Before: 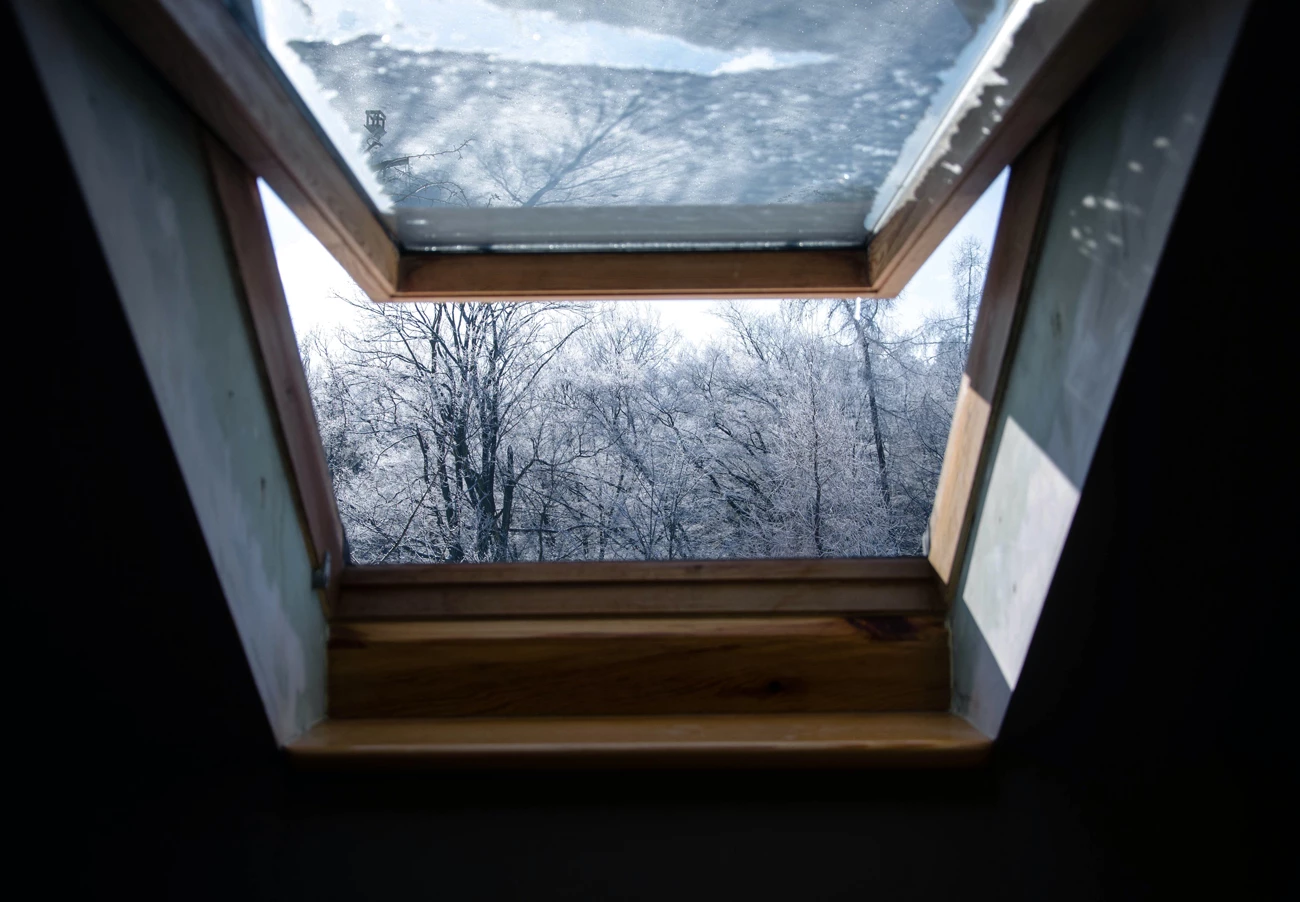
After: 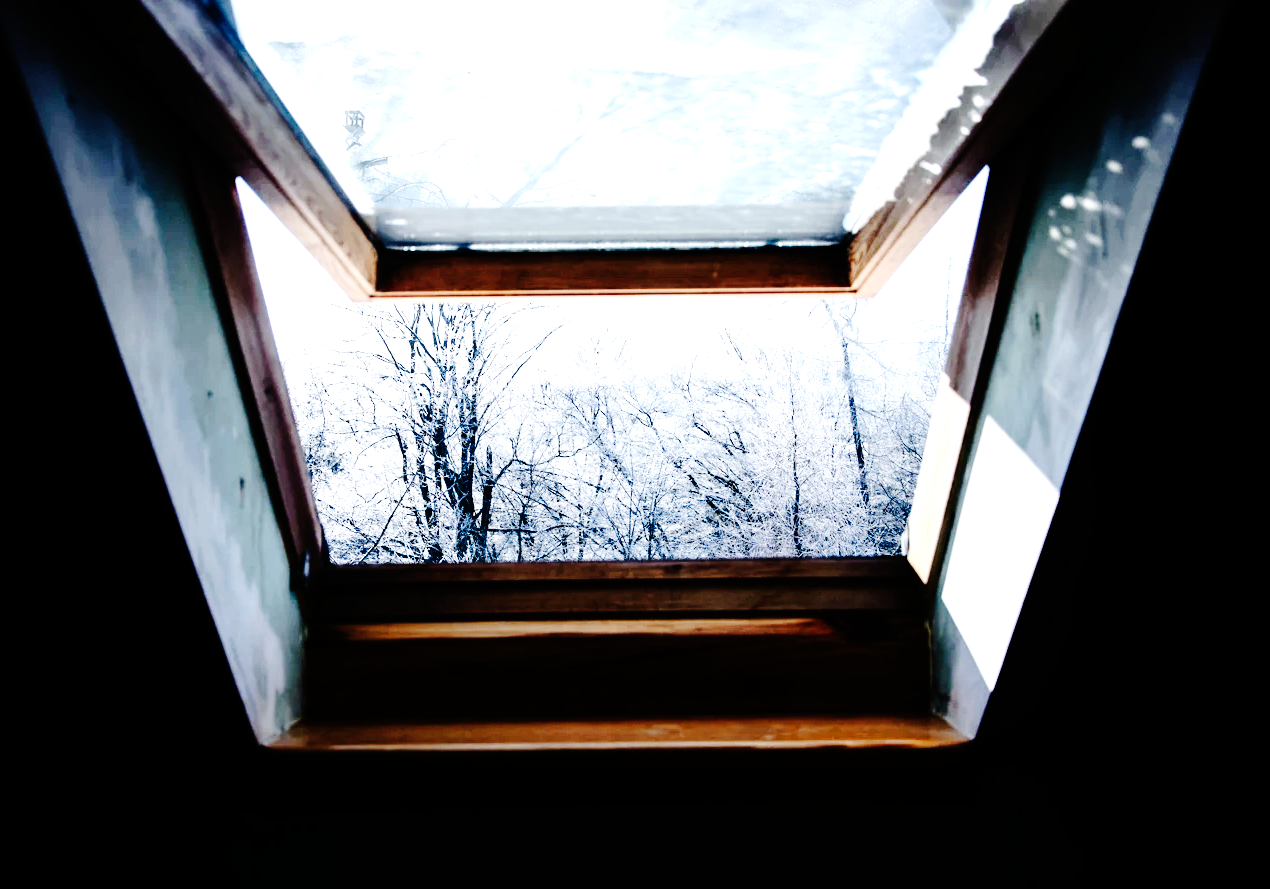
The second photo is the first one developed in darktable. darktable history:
exposure: exposure 0.602 EV, compensate highlight preservation false
base curve: curves: ch0 [(0, 0) (0.036, 0.01) (0.123, 0.254) (0.258, 0.504) (0.507, 0.748) (1, 1)], preserve colors none
color zones: curves: ch1 [(0, 0.455) (0.063, 0.455) (0.286, 0.495) (0.429, 0.5) (0.571, 0.5) (0.714, 0.5) (0.857, 0.5) (1, 0.455)]; ch2 [(0, 0.532) (0.063, 0.521) (0.233, 0.447) (0.429, 0.489) (0.571, 0.5) (0.714, 0.5) (0.857, 0.5) (1, 0.532)]
crop and rotate: left 1.669%, right 0.621%, bottom 1.395%
color calibration: illuminant same as pipeline (D50), adaptation none (bypass), x 0.332, y 0.333, temperature 5021.13 K
tone equalizer: -8 EV -1.09 EV, -7 EV -0.997 EV, -6 EV -0.888 EV, -5 EV -0.568 EV, -3 EV 0.598 EV, -2 EV 0.879 EV, -1 EV 0.991 EV, +0 EV 1.05 EV, edges refinement/feathering 500, mask exposure compensation -1.57 EV, preserve details no
